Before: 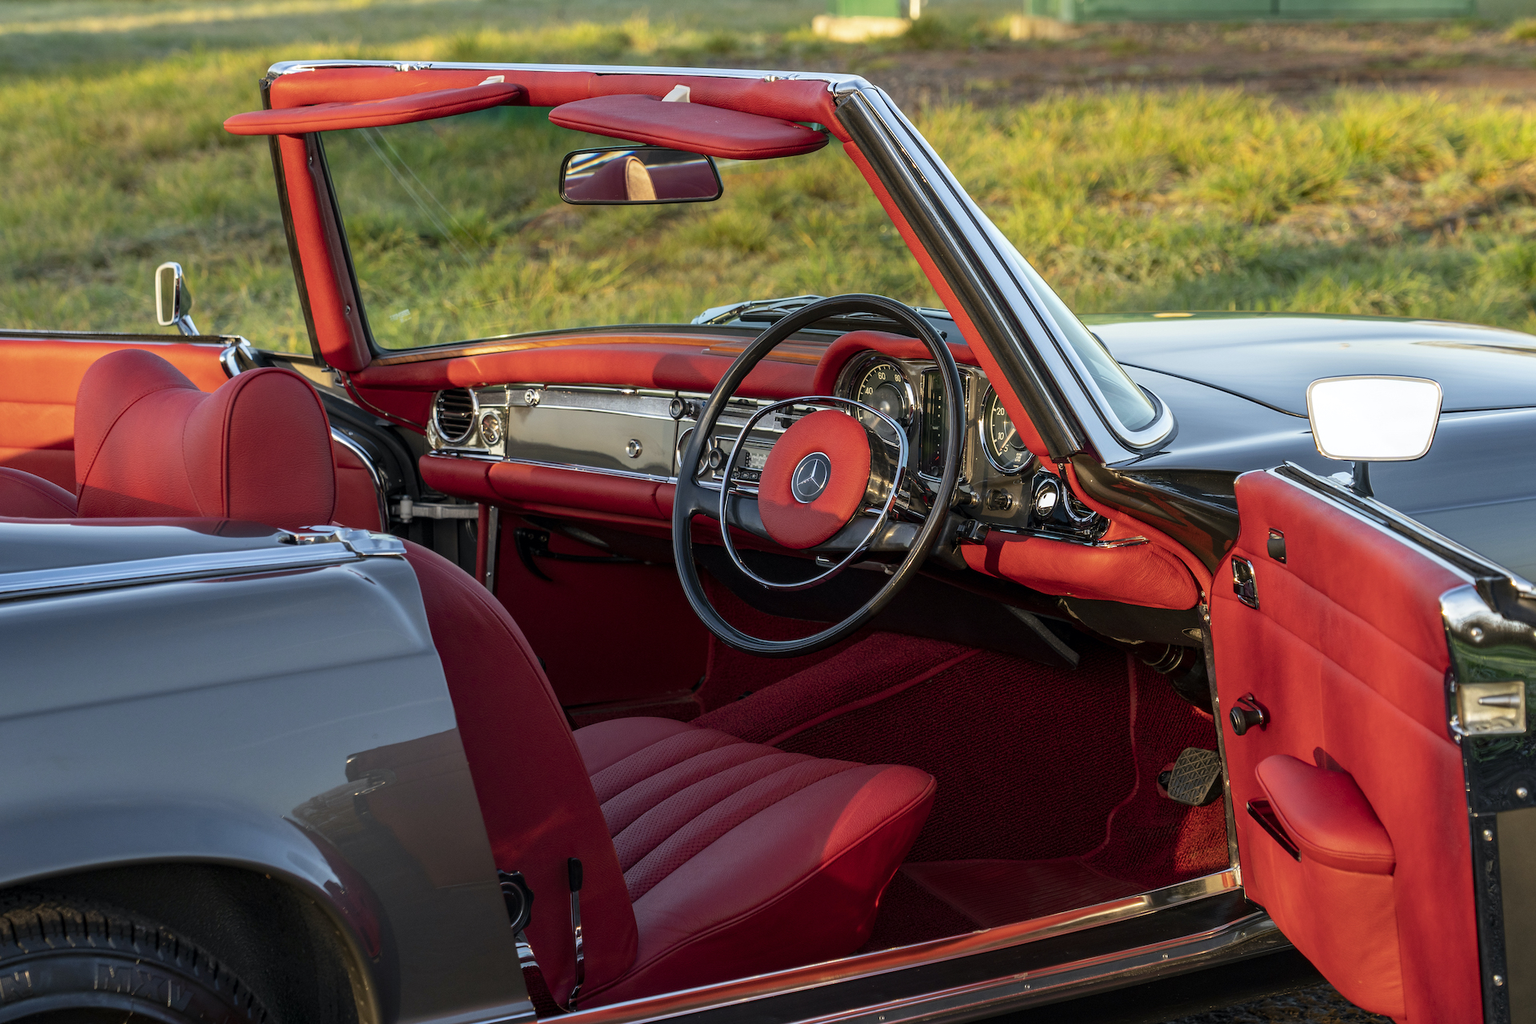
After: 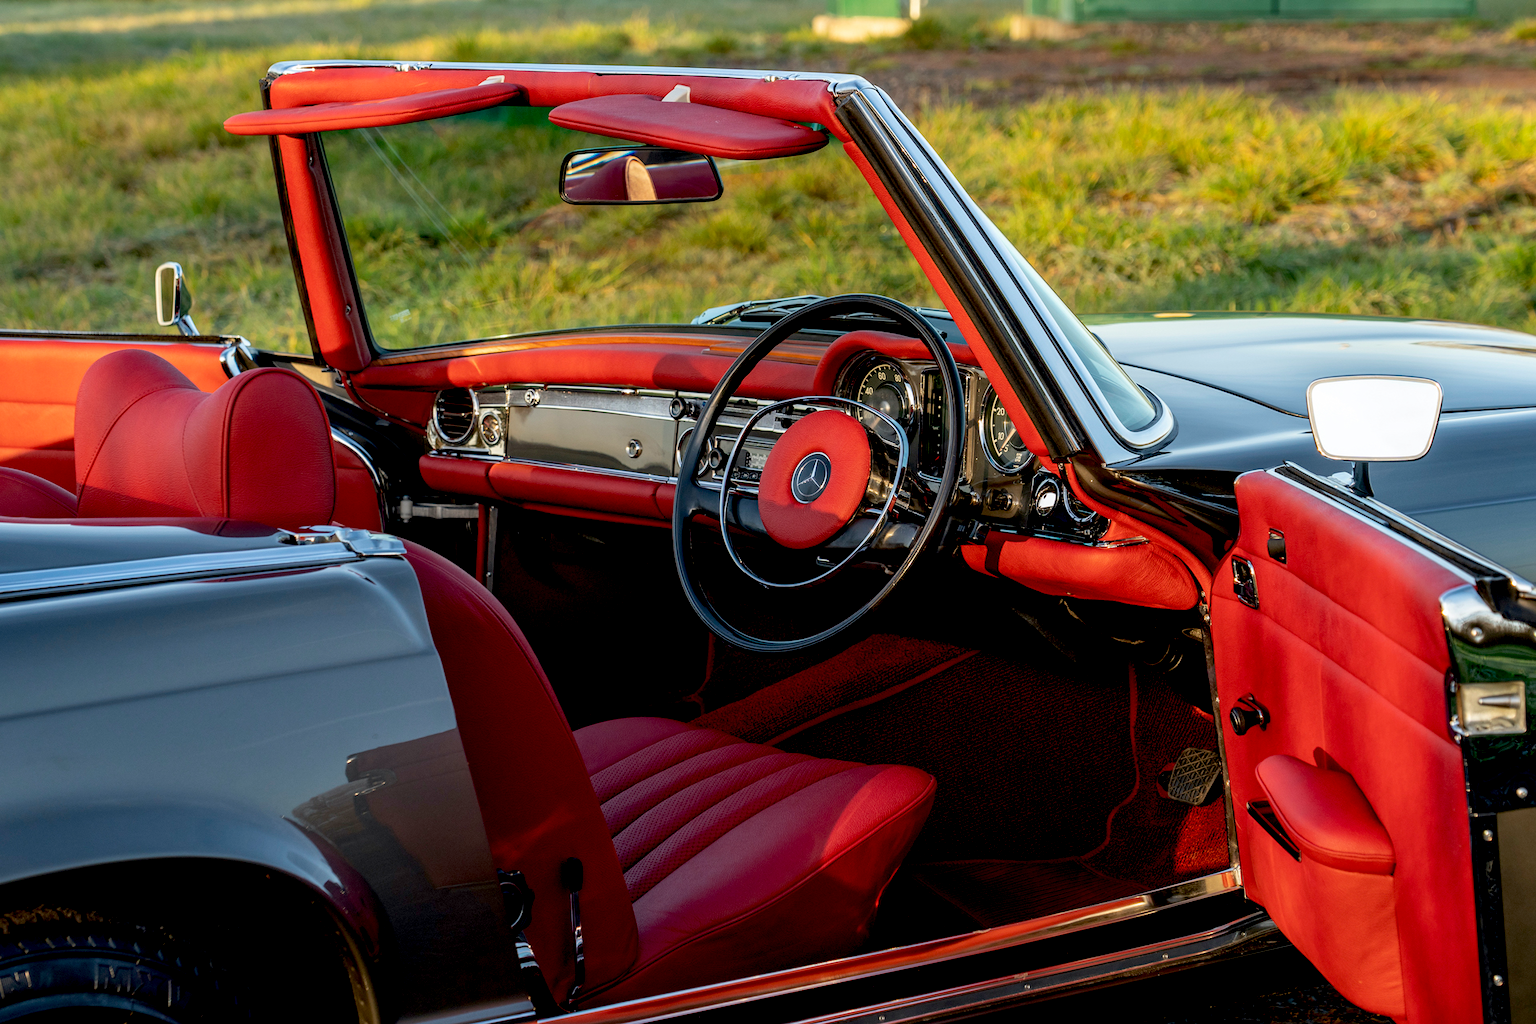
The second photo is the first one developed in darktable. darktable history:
exposure: black level correction 0.017, exposure -0.007 EV, compensate exposure bias true, compensate highlight preservation false
